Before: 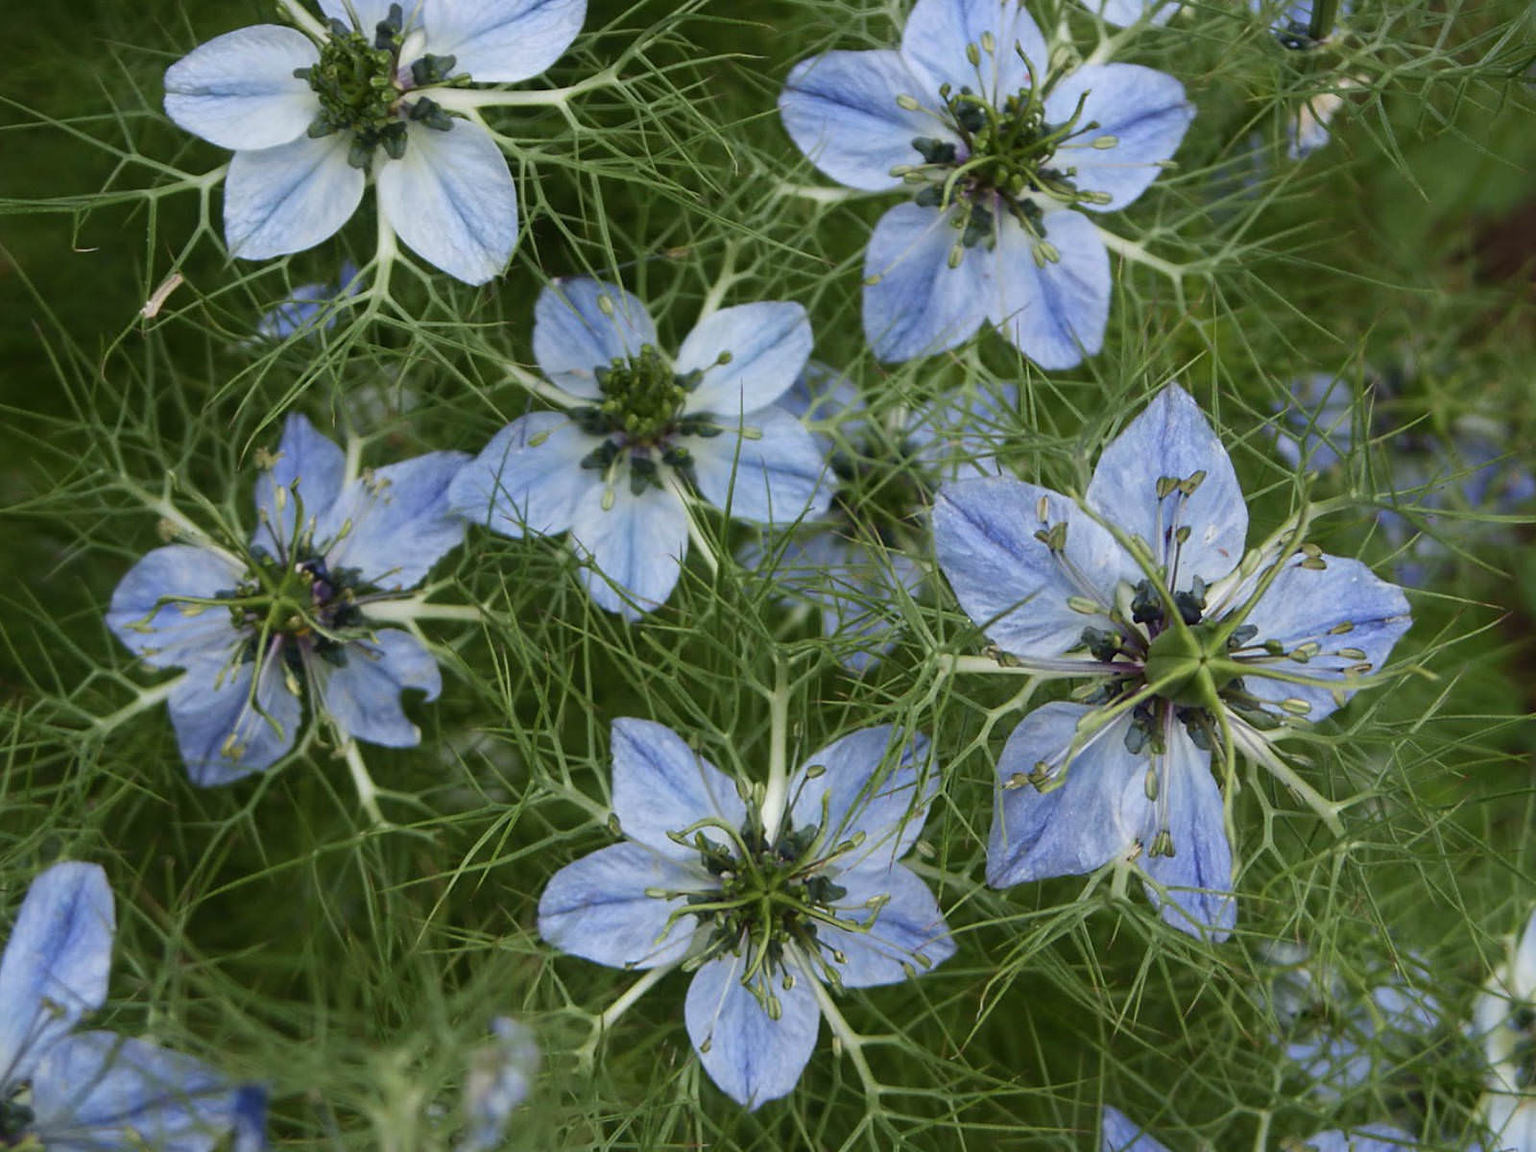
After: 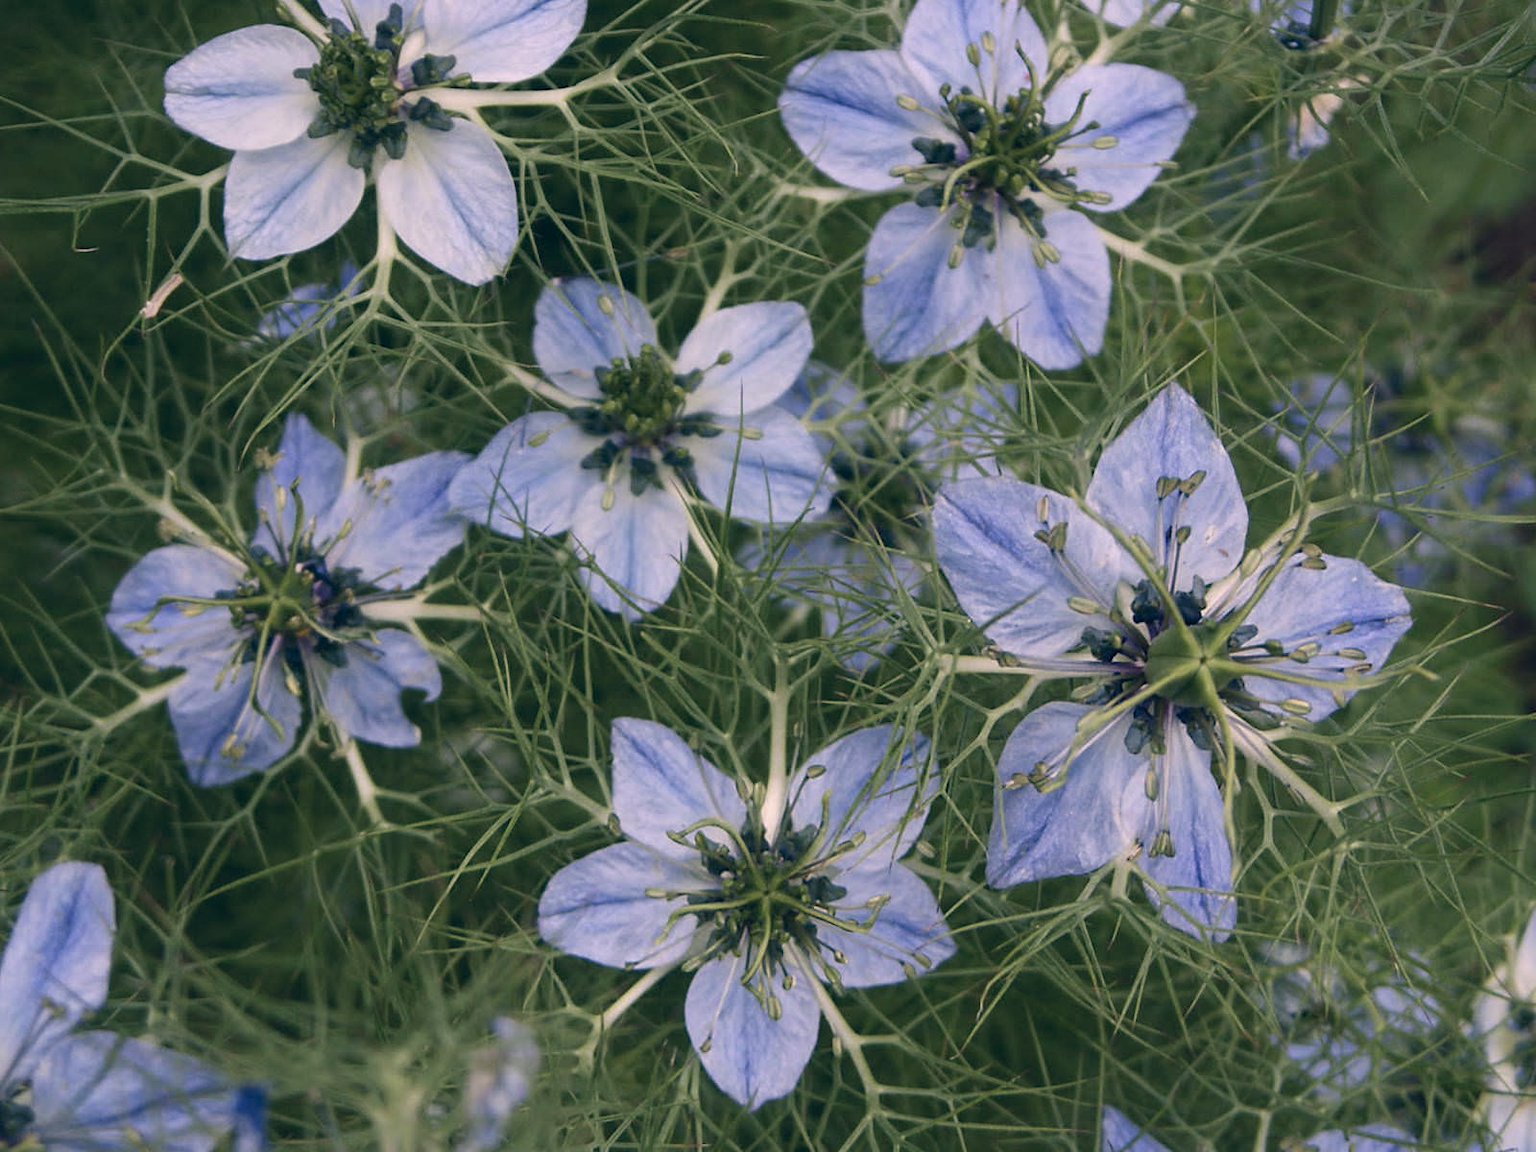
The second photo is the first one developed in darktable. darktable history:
color correction: highlights a* 13.77, highlights b* 6.19, shadows a* -6.07, shadows b* -15.64, saturation 0.863
